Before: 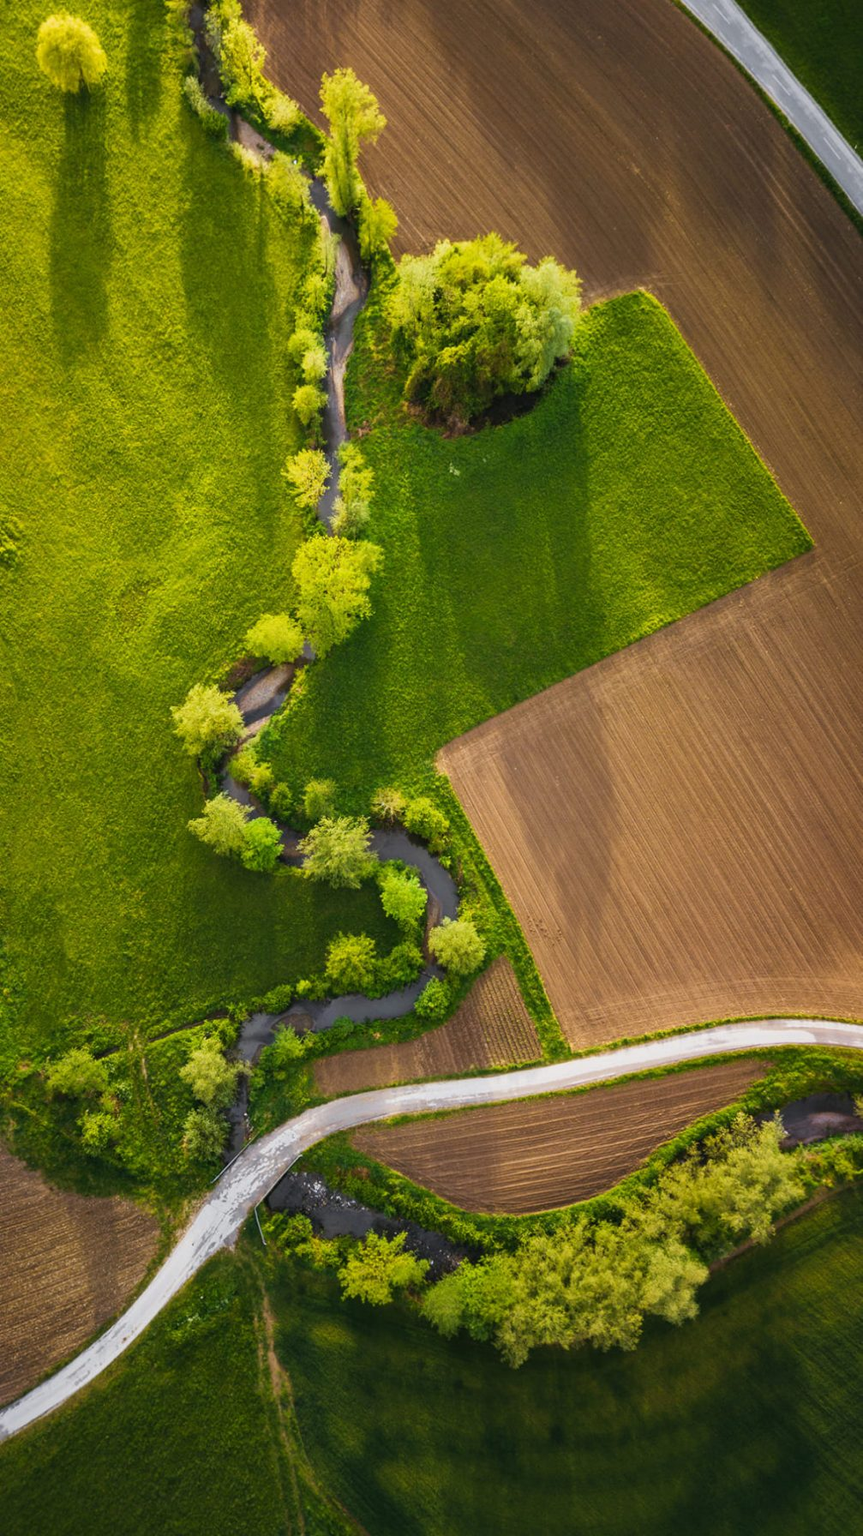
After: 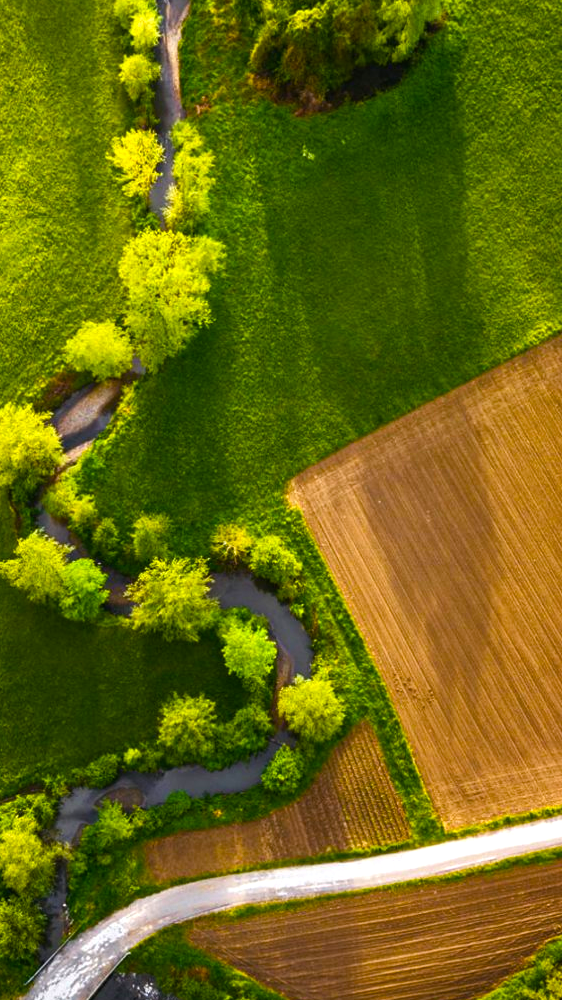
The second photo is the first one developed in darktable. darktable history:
crop and rotate: left 22.13%, top 22.054%, right 22.026%, bottom 22.102%
color balance rgb: linear chroma grading › global chroma 16.62%, perceptual saturation grading › highlights -8.63%, perceptual saturation grading › mid-tones 18.66%, perceptual saturation grading › shadows 28.49%, perceptual brilliance grading › highlights 14.22%, perceptual brilliance grading › shadows -18.96%, global vibrance 27.71%
